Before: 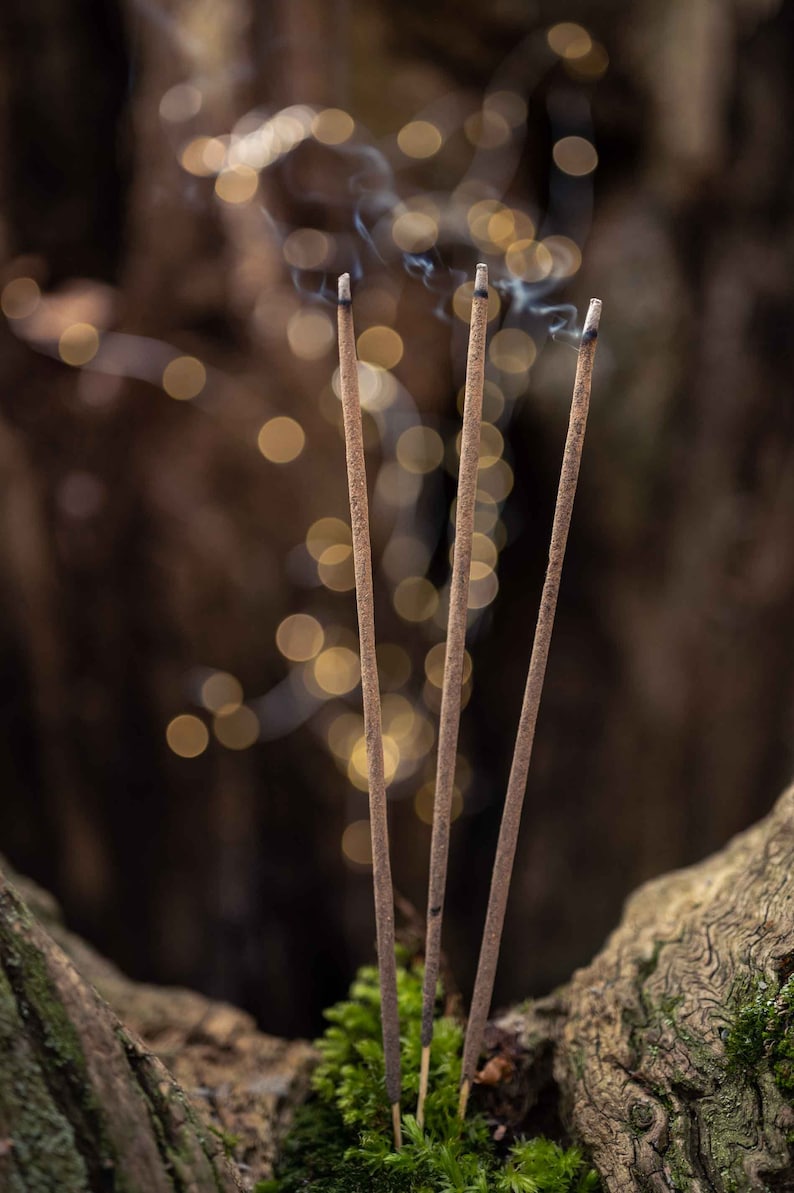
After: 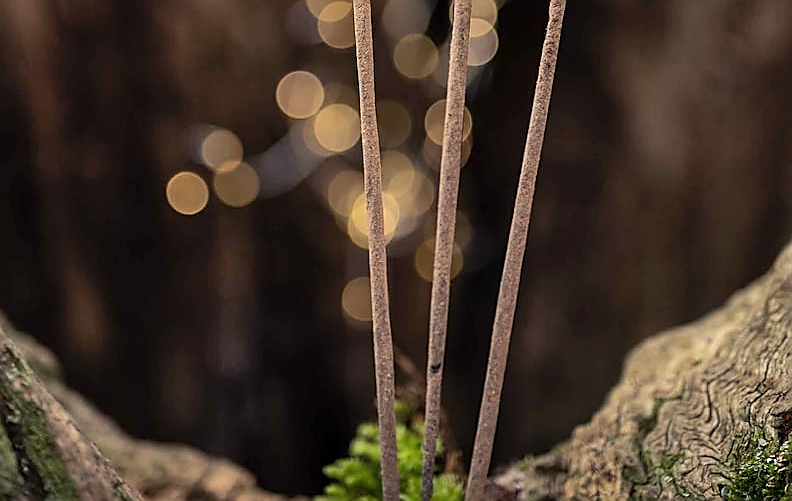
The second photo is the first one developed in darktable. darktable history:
sharpen: radius 1.4, amount 1.25, threshold 0.7
shadows and highlights: shadows 43.71, white point adjustment -1.46, soften with gaussian
crop: top 45.551%, bottom 12.262%
